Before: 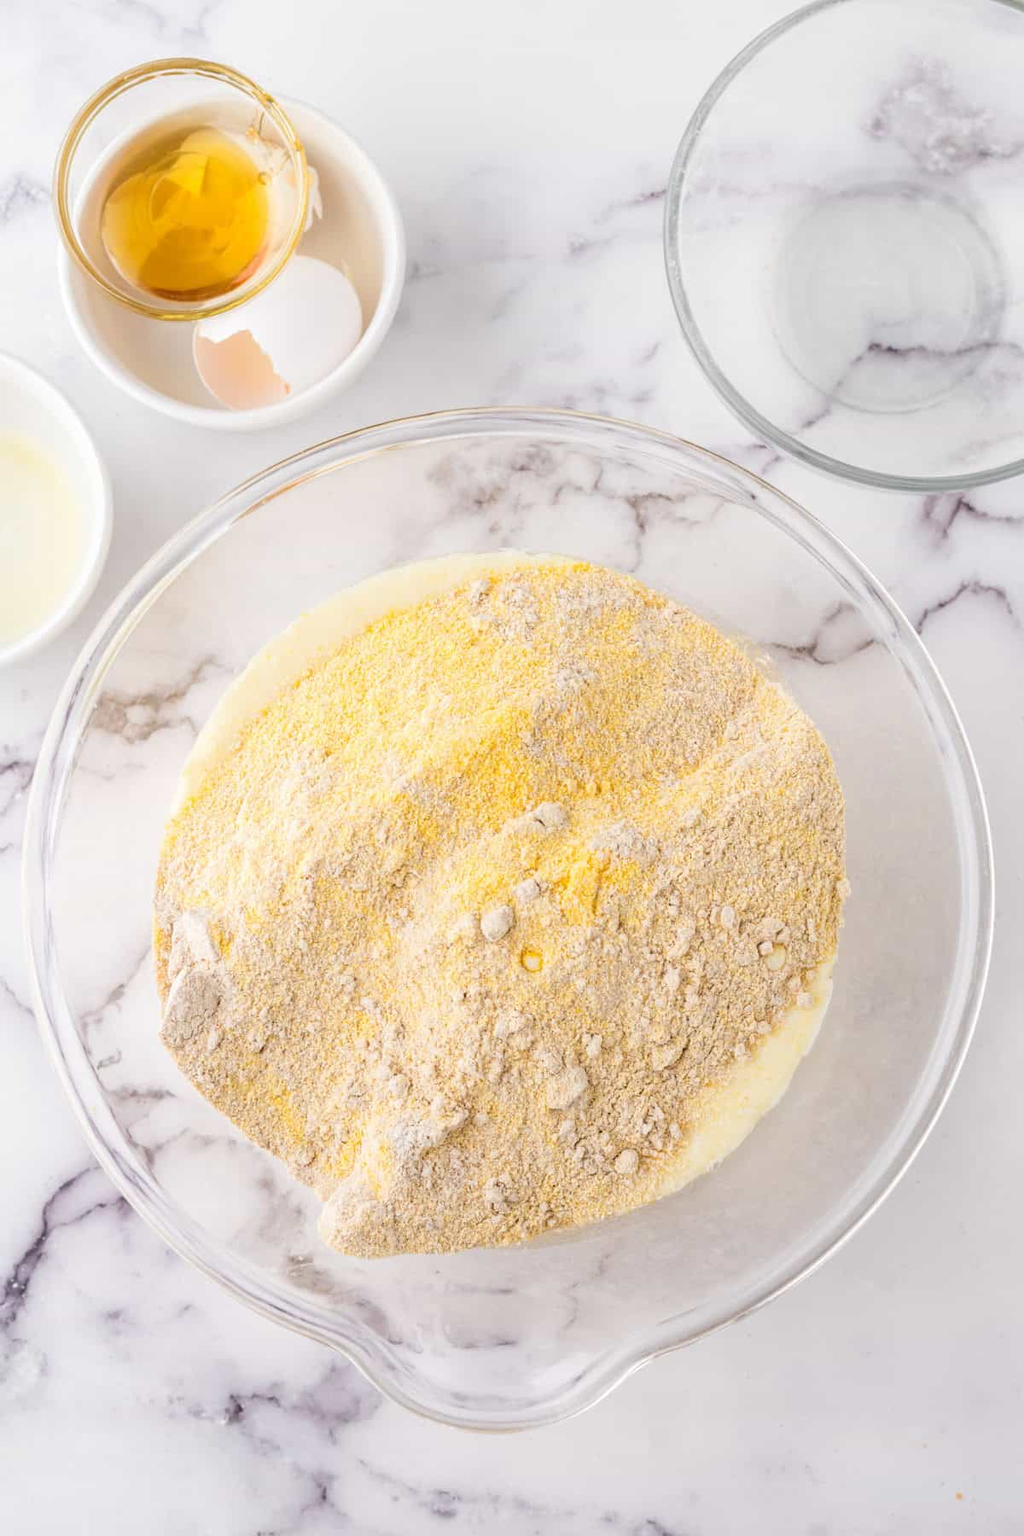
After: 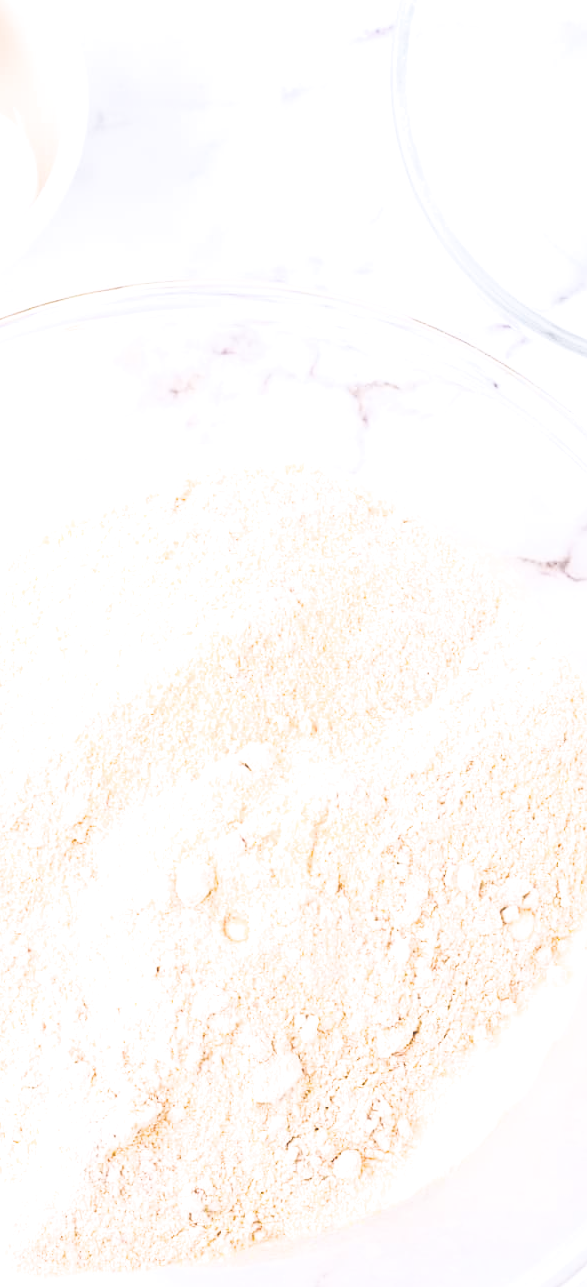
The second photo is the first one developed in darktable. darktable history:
levels: levels [0, 0.51, 1]
filmic rgb: black relative exposure -5.02 EV, white relative exposure 3.95 EV, threshold 6 EV, hardness 2.89, contrast 1.201, highlights saturation mix -30.6%, iterations of high-quality reconstruction 0, enable highlight reconstruction true
color balance rgb: shadows lift › chroma 4.184%, shadows lift › hue 254.9°, perceptual saturation grading › global saturation 25.261%, perceptual brilliance grading › global brilliance 15.543%, perceptual brilliance grading › shadows -35.481%, global vibrance 0.686%
crop: left 32.255%, top 10.988%, right 18.792%, bottom 17.506%
exposure: black level correction -0.024, exposure 1.397 EV, compensate highlight preservation false
color calibration: gray › normalize channels true, illuminant as shot in camera, x 0.358, y 0.373, temperature 4628.91 K, gamut compression 0.018
